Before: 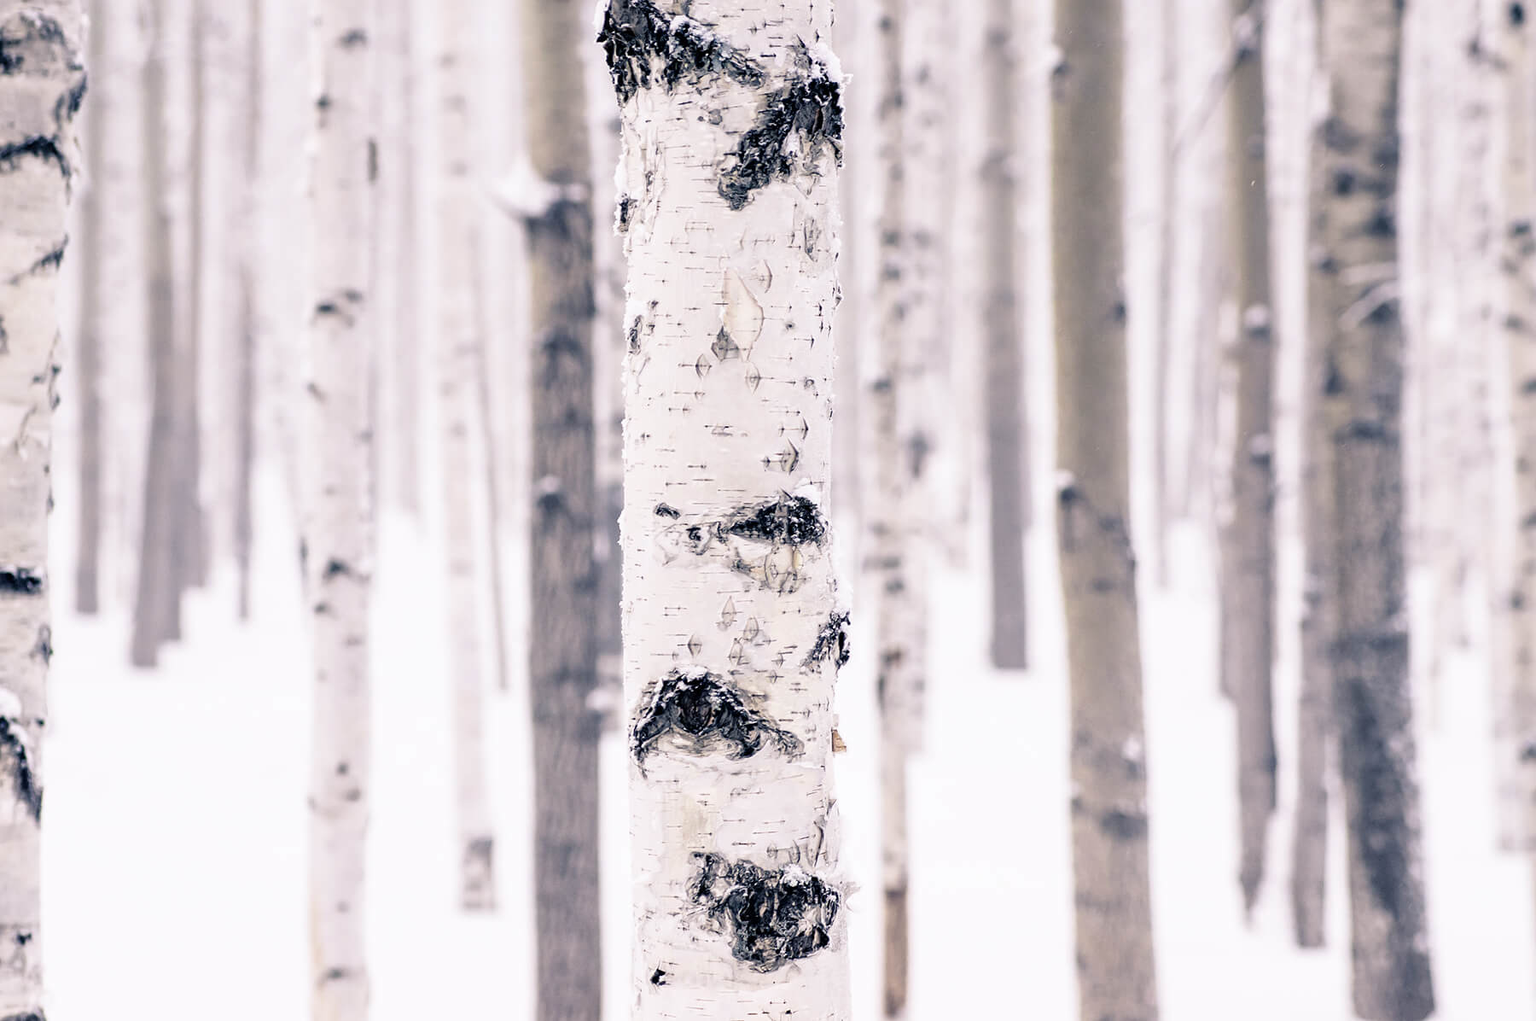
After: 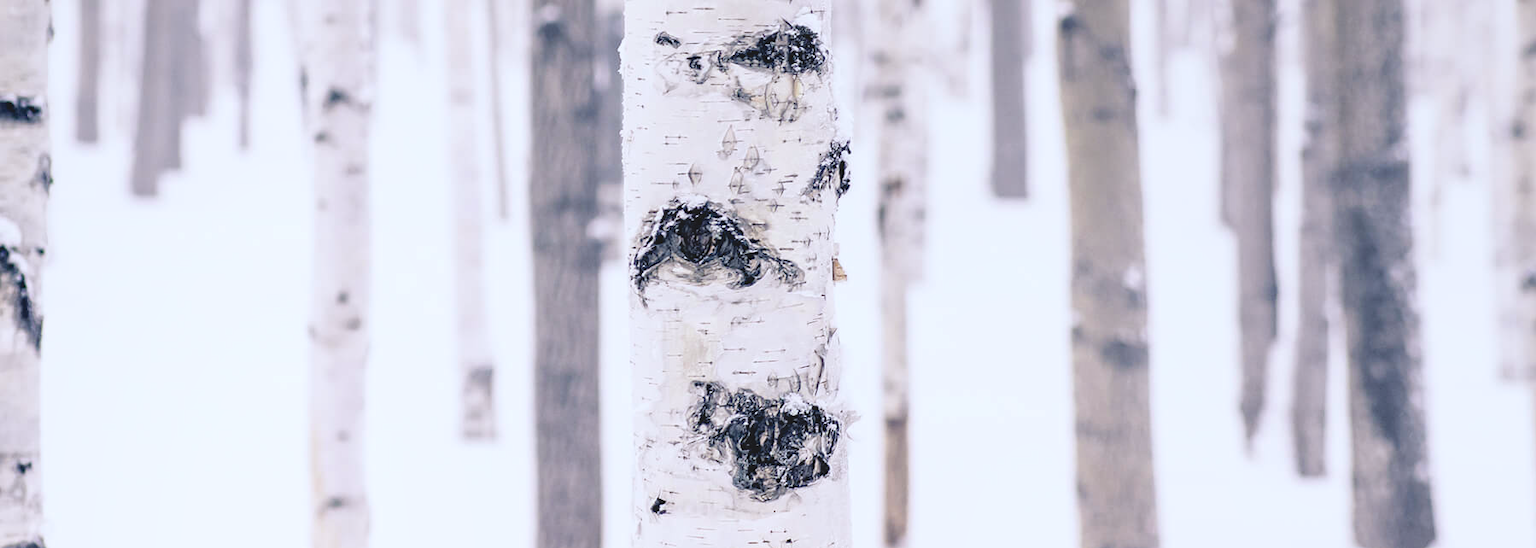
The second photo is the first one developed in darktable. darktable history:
local contrast: highlights 68%, shadows 68%, detail 82%, midtone range 0.325
crop and rotate: top 46.237%
white balance: red 0.967, blue 1.049
exposure: black level correction 0.004, exposure 0.014 EV, compensate highlight preservation false
